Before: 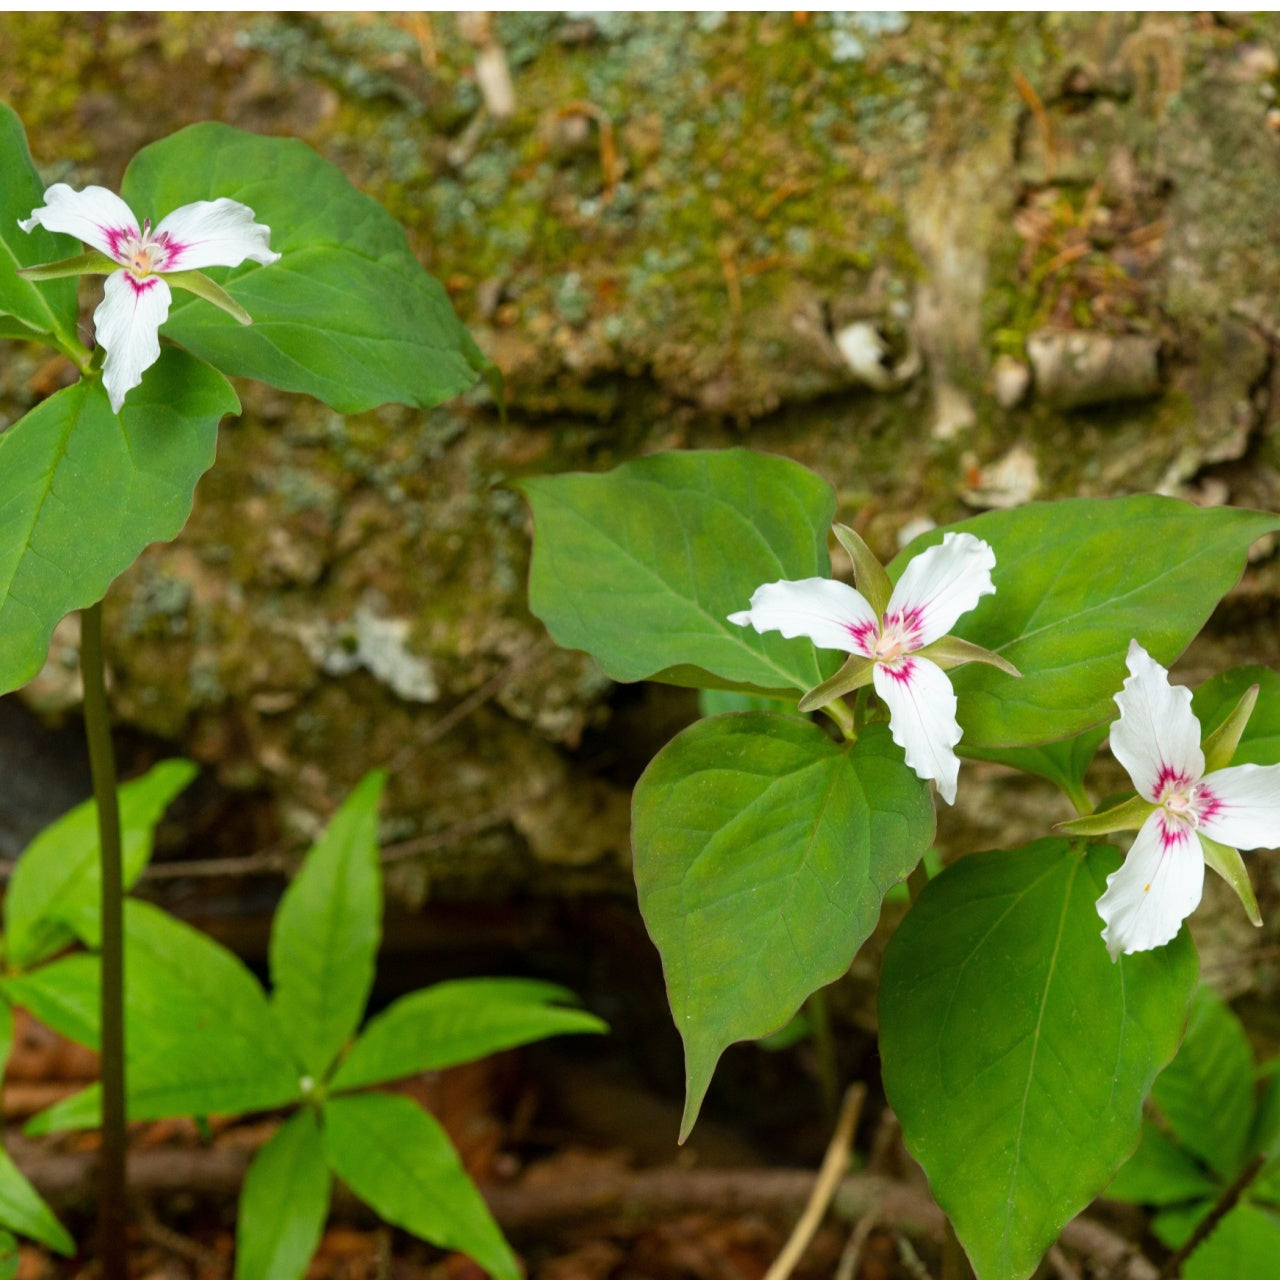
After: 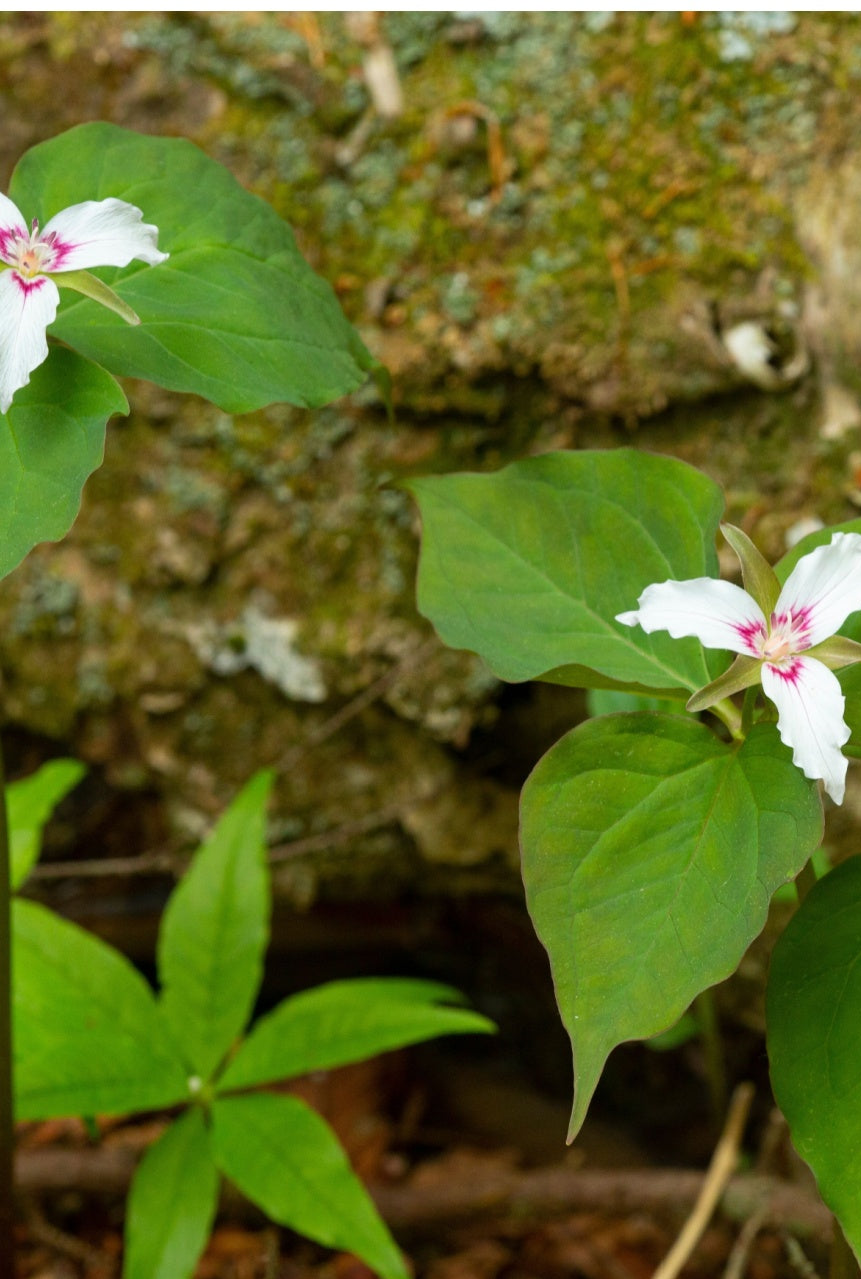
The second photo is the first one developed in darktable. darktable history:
crop and rotate: left 8.802%, right 23.86%
